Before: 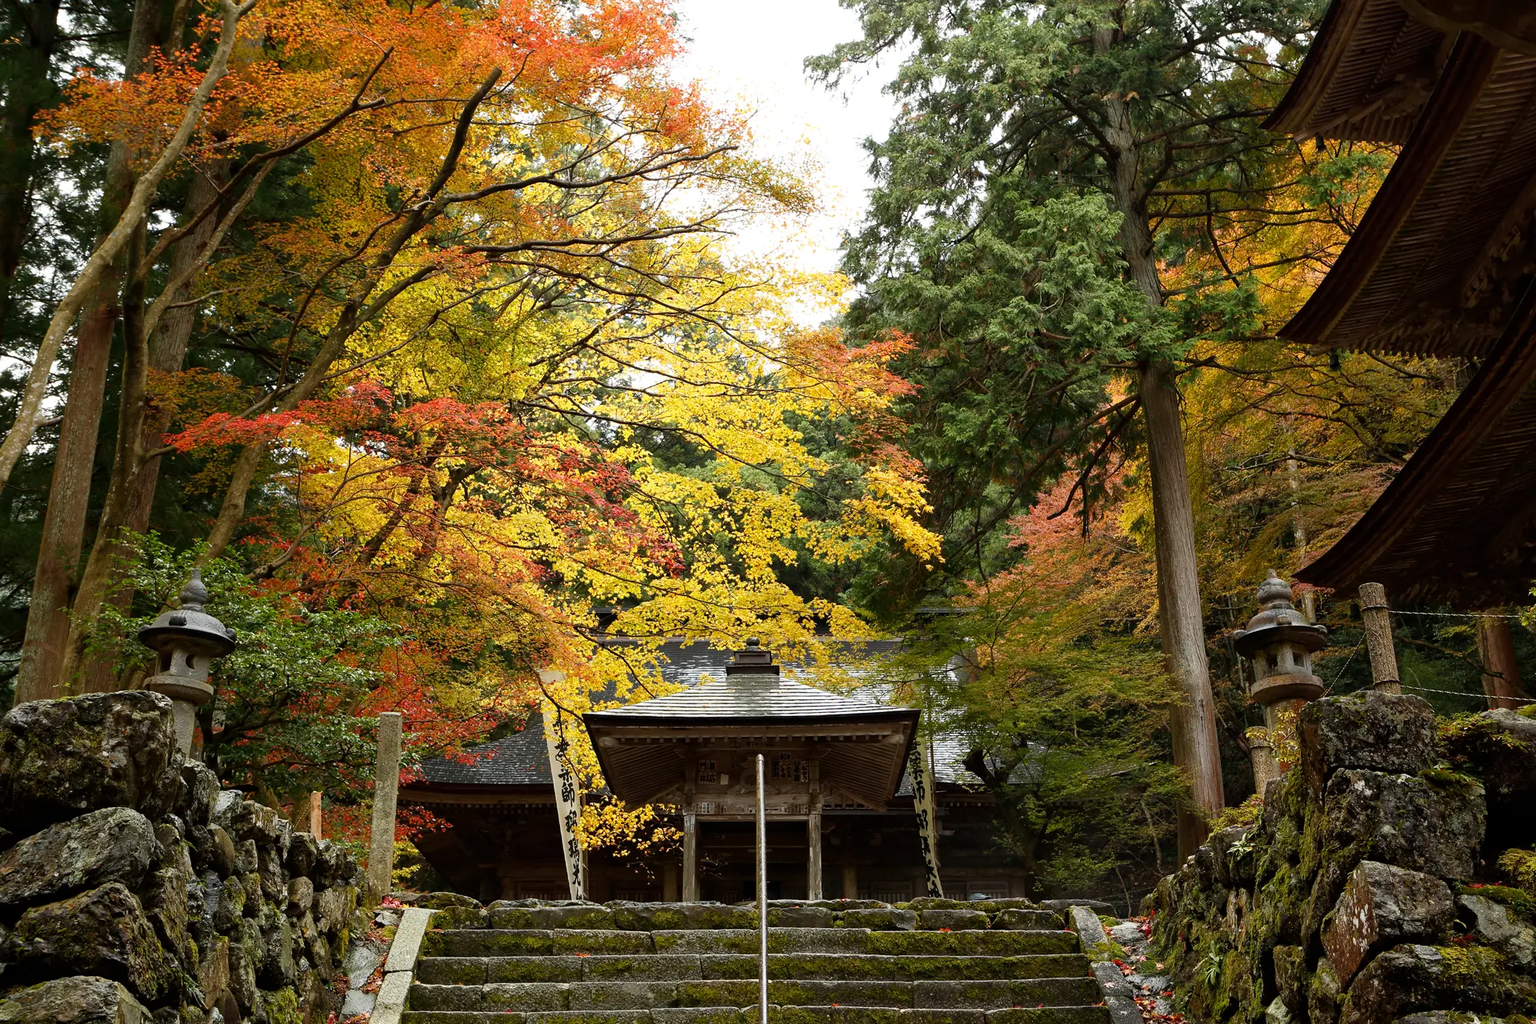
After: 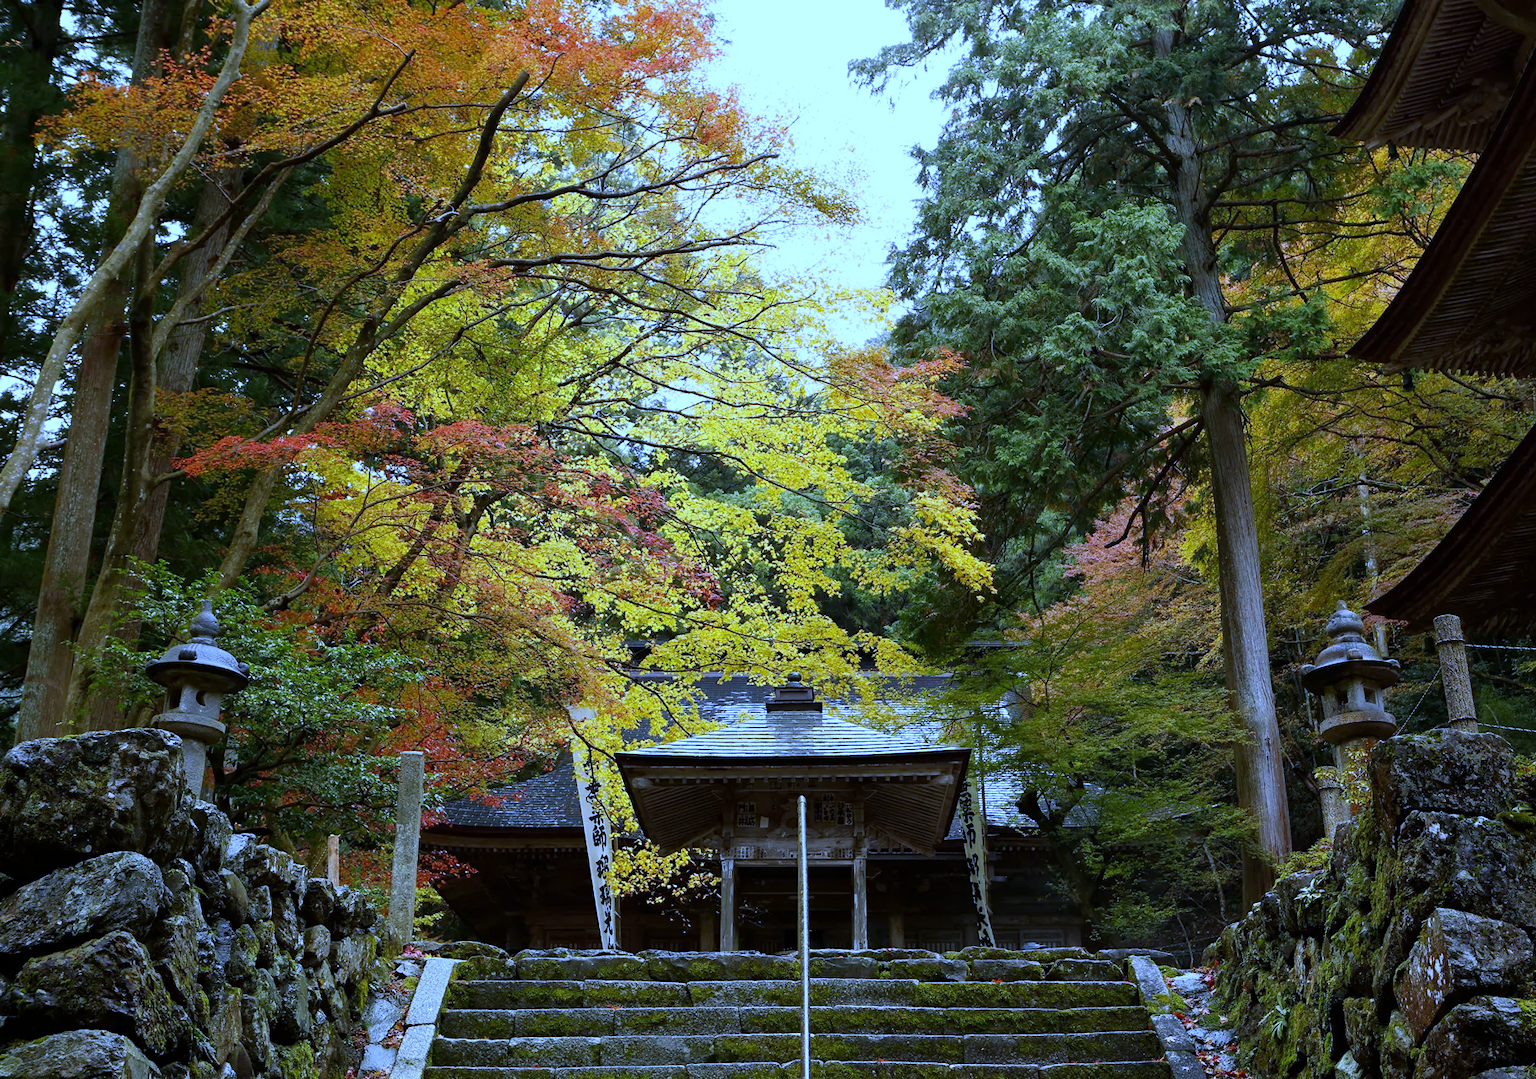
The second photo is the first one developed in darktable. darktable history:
white balance: red 0.766, blue 1.537
crop and rotate: right 5.167%
